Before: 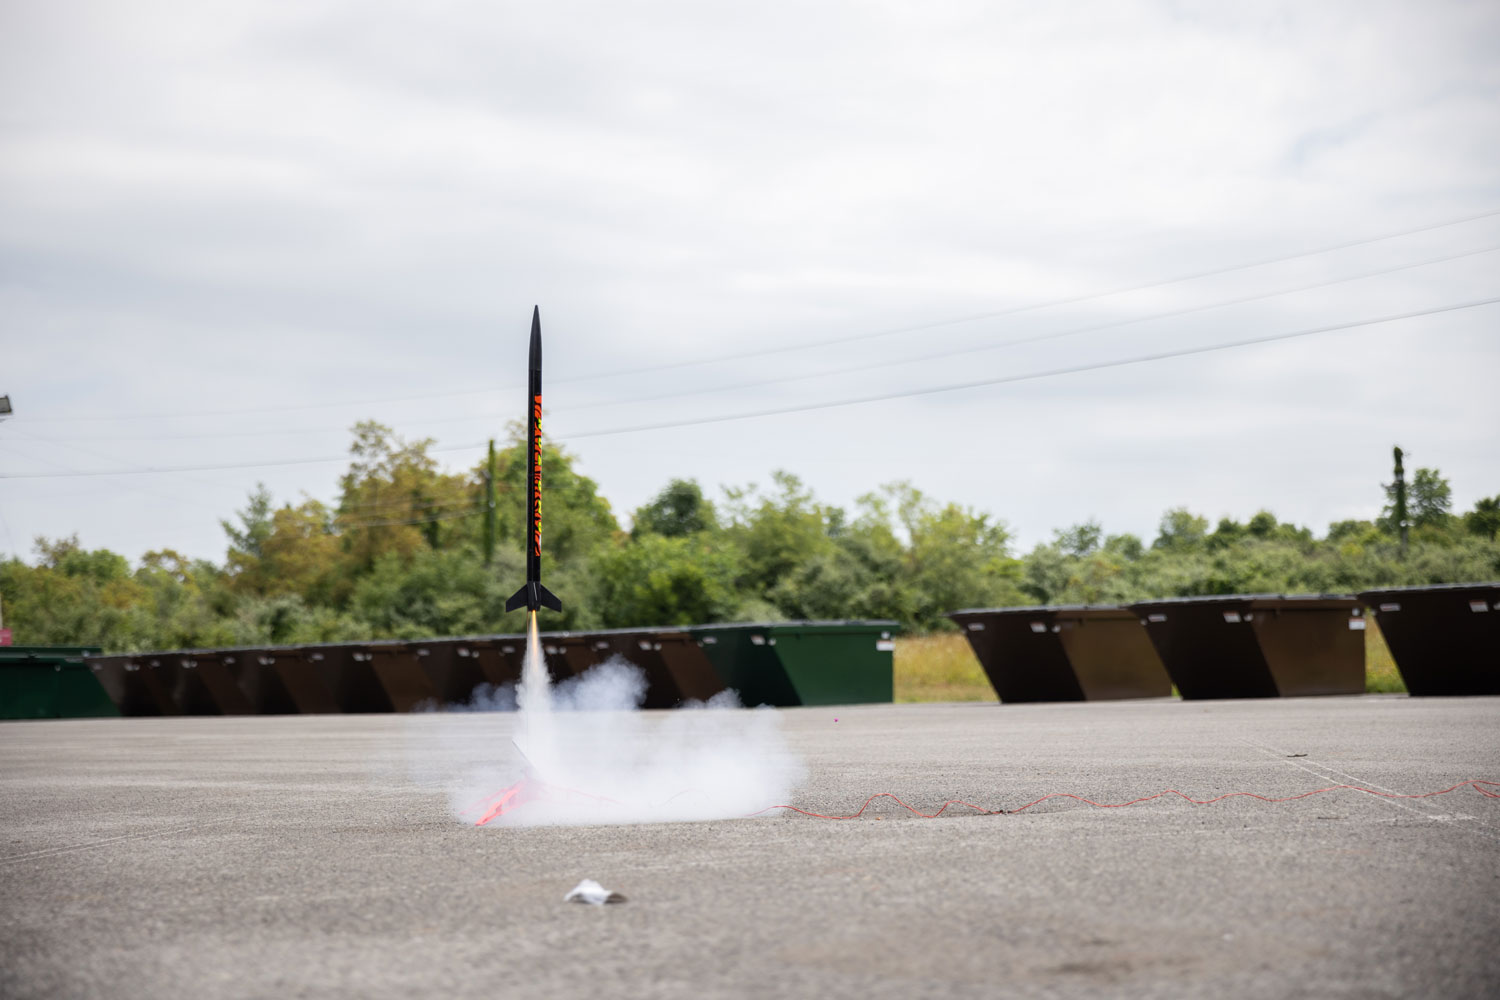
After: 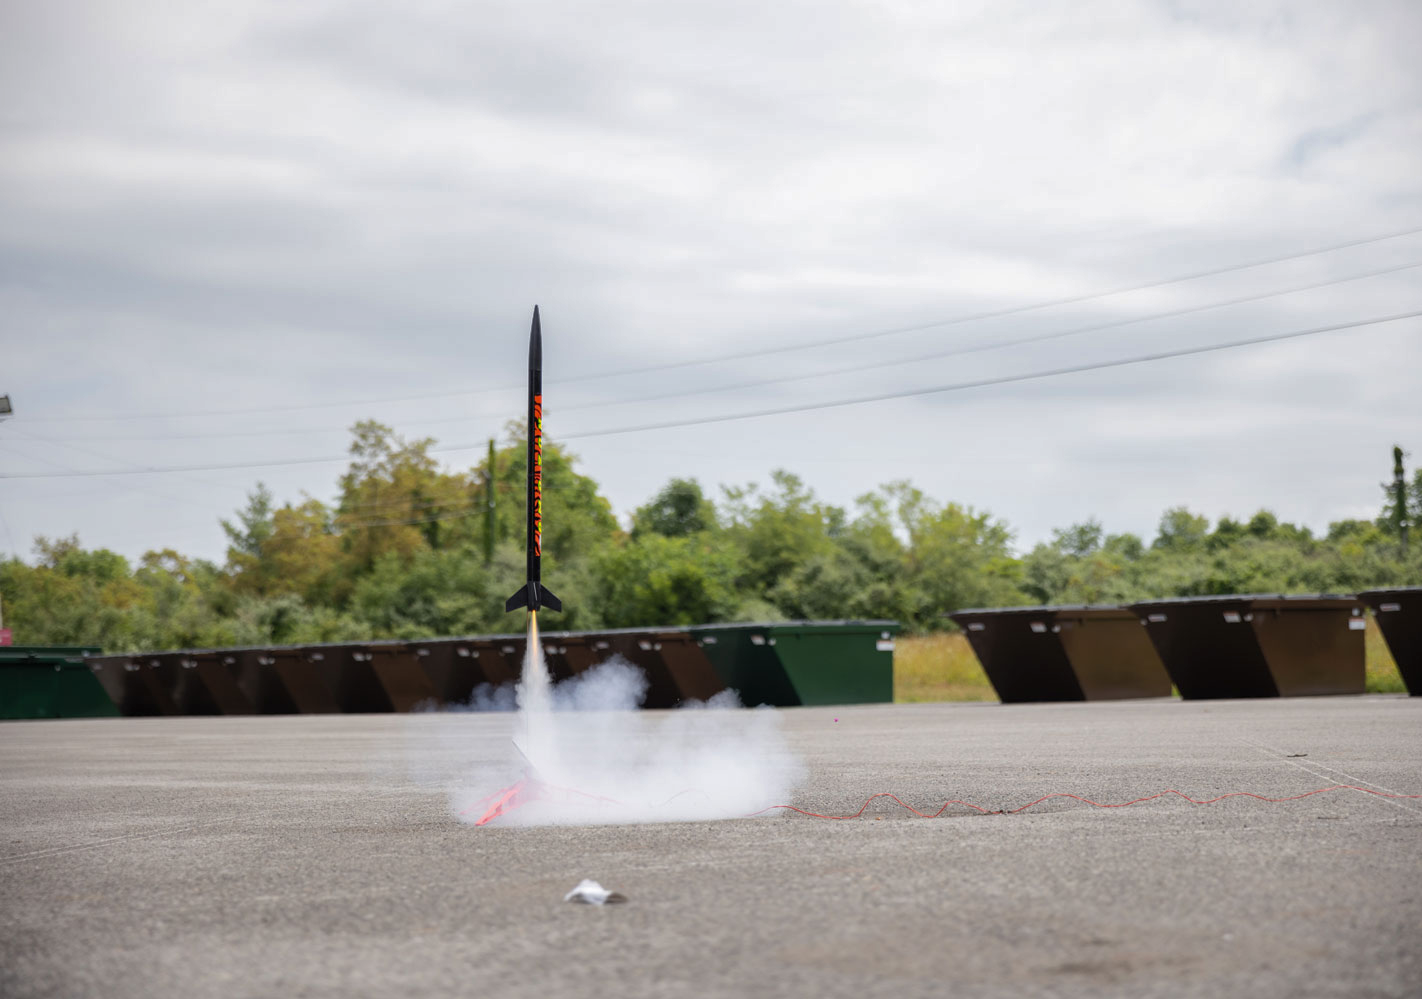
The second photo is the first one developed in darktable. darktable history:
shadows and highlights: shadows 30
crop and rotate: right 5.167%
